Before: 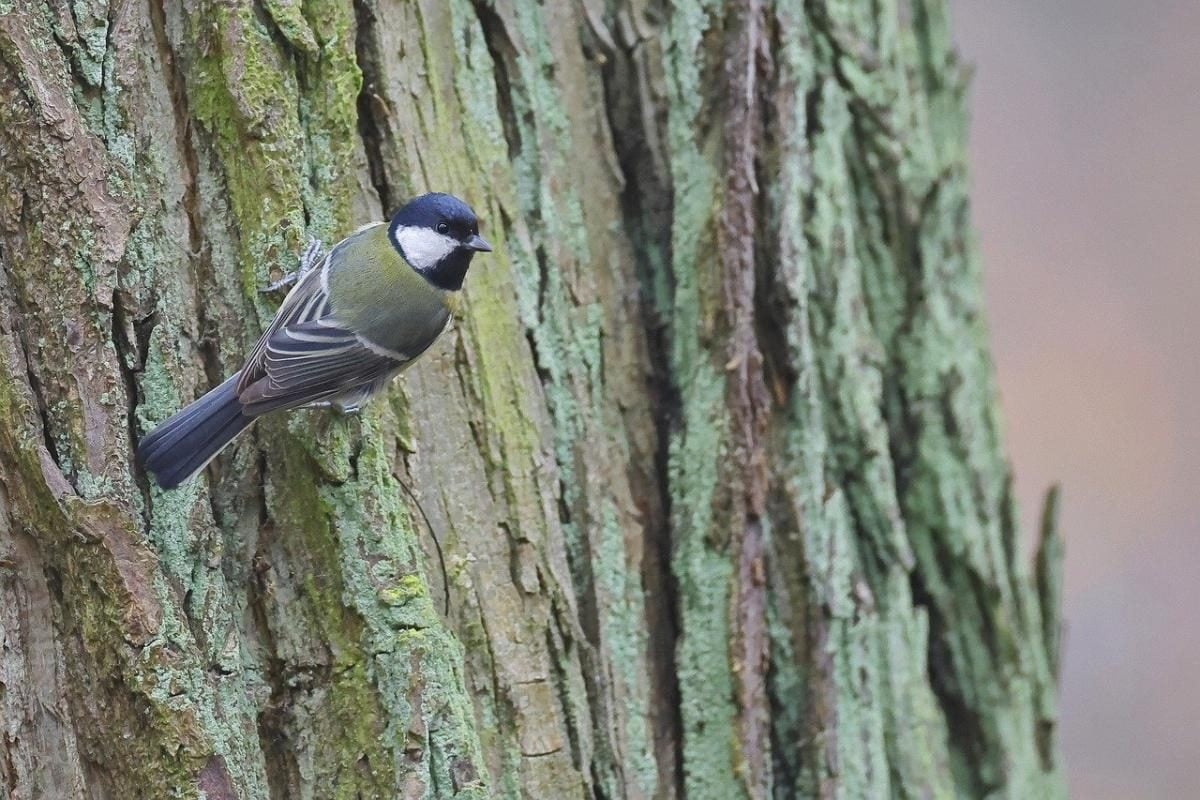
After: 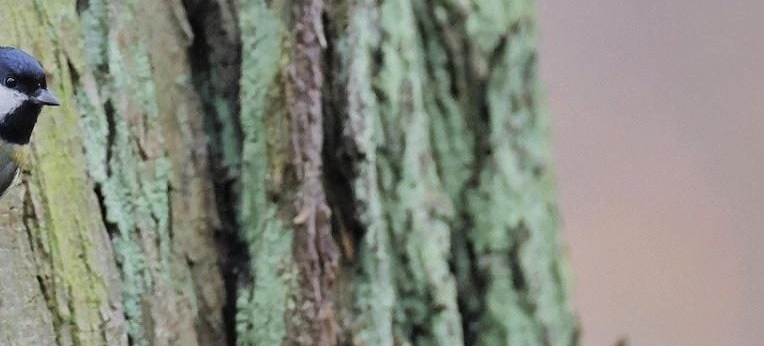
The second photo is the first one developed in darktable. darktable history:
crop: left 36.005%, top 18.293%, right 0.31%, bottom 38.444%
exposure: exposure 0.02 EV, compensate highlight preservation false
filmic rgb: black relative exposure -7.75 EV, white relative exposure 4.4 EV, threshold 3 EV, hardness 3.76, latitude 50%, contrast 1.1, color science v5 (2021), contrast in shadows safe, contrast in highlights safe, enable highlight reconstruction true
